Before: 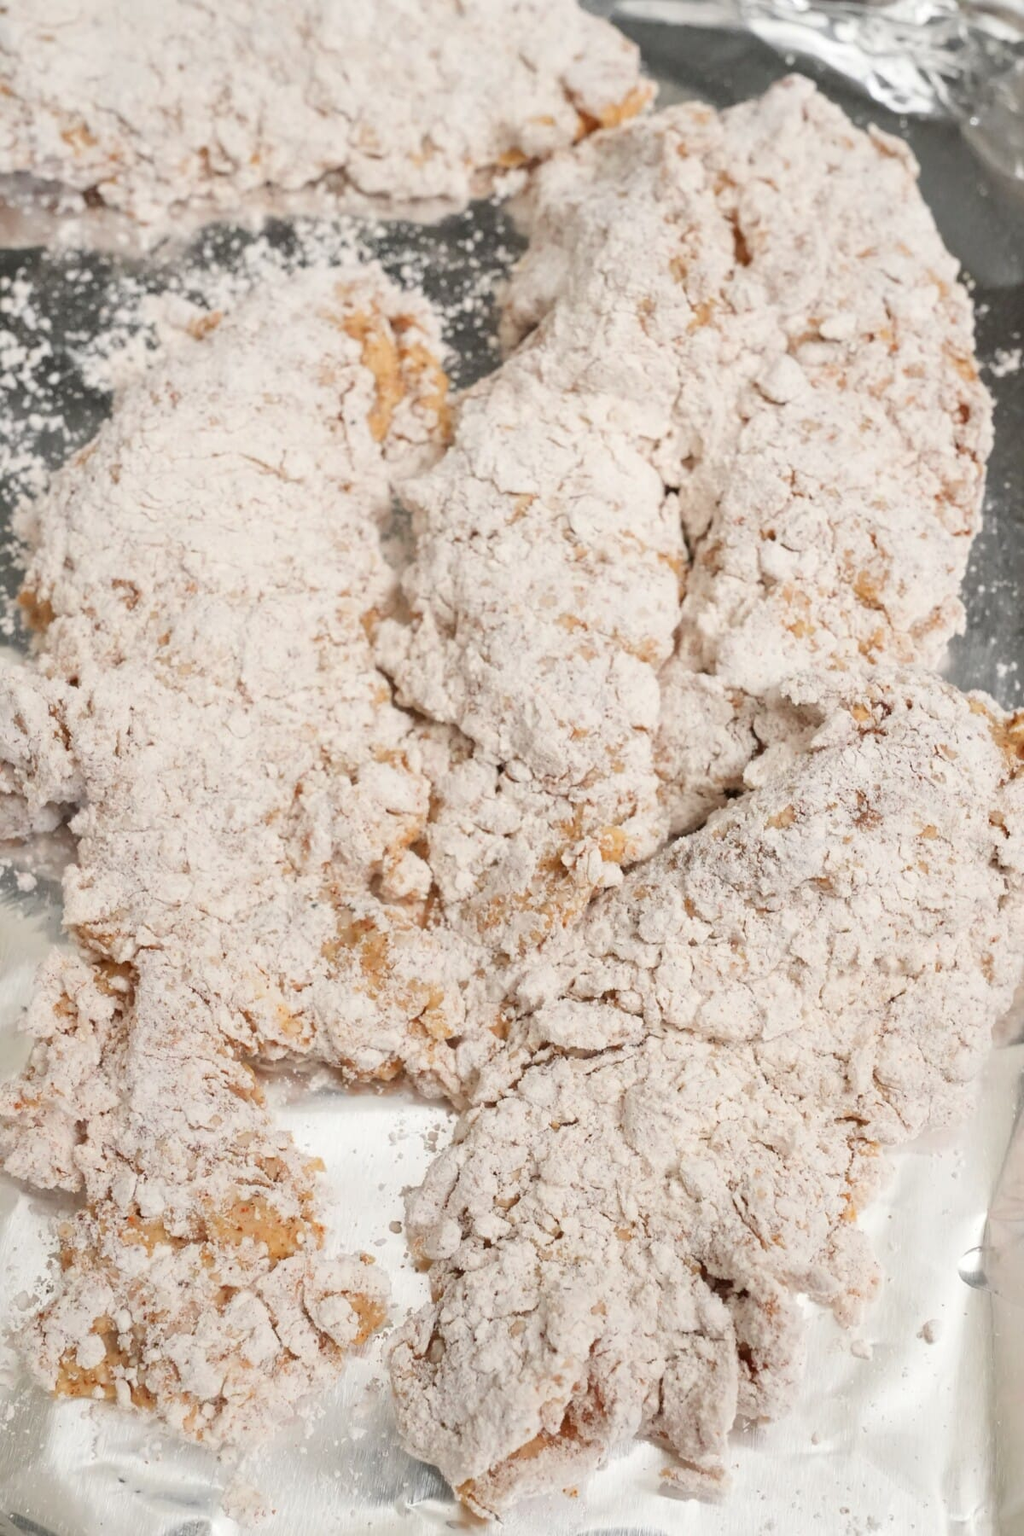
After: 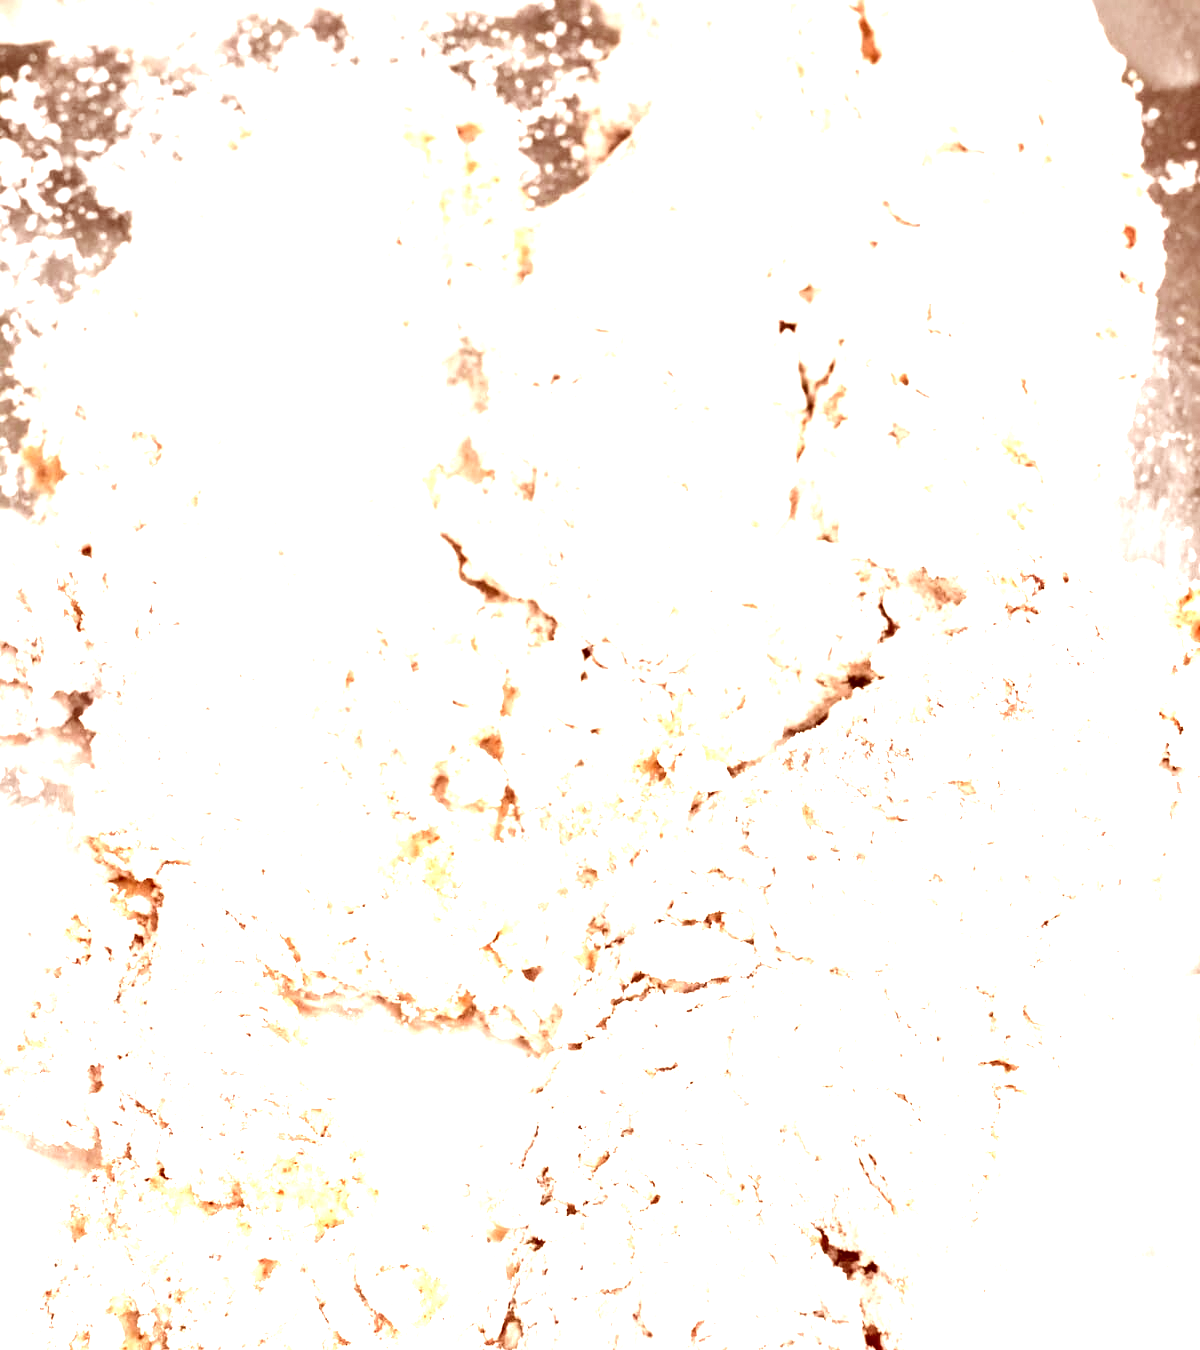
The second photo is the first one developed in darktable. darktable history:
crop: top 13.819%, bottom 11.169%
tone equalizer: -8 EV -1.08 EV, -7 EV -1.01 EV, -6 EV -0.867 EV, -5 EV -0.578 EV, -3 EV 0.578 EV, -2 EV 0.867 EV, -1 EV 1.01 EV, +0 EV 1.08 EV, edges refinement/feathering 500, mask exposure compensation -1.57 EV, preserve details no
color correction: highlights a* 9.03, highlights b* 8.71, shadows a* 40, shadows b* 40, saturation 0.8
exposure: black level correction 0, exposure 1.173 EV, compensate exposure bias true, compensate highlight preservation false
